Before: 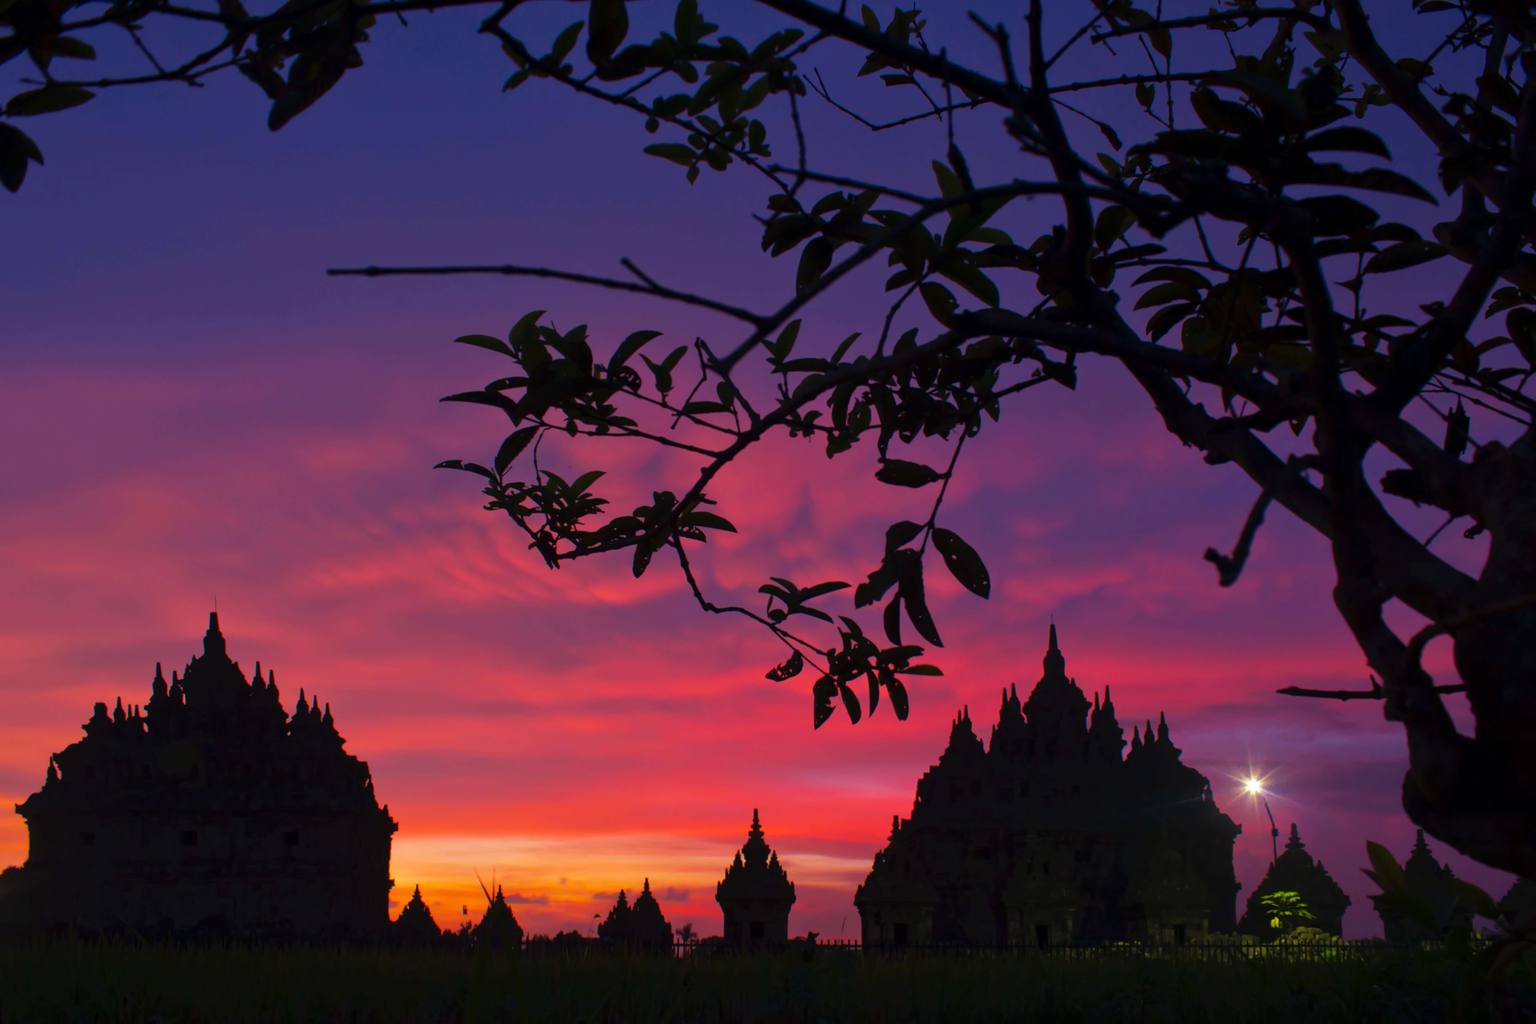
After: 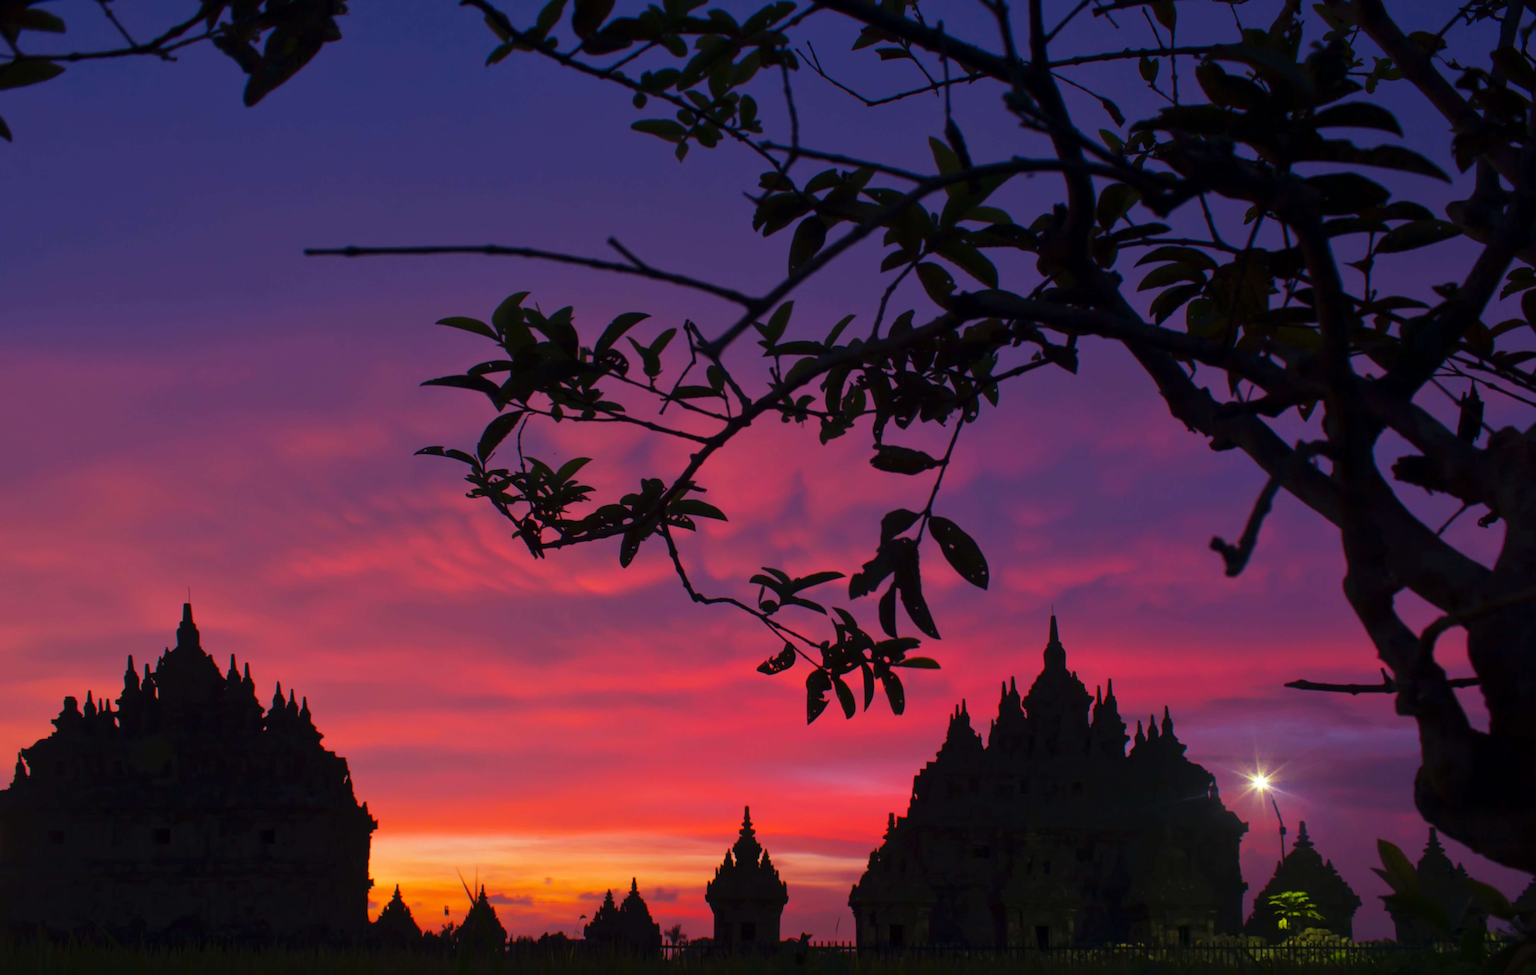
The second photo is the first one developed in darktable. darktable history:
crop: left 2.138%, top 2.767%, right 0.974%, bottom 4.913%
